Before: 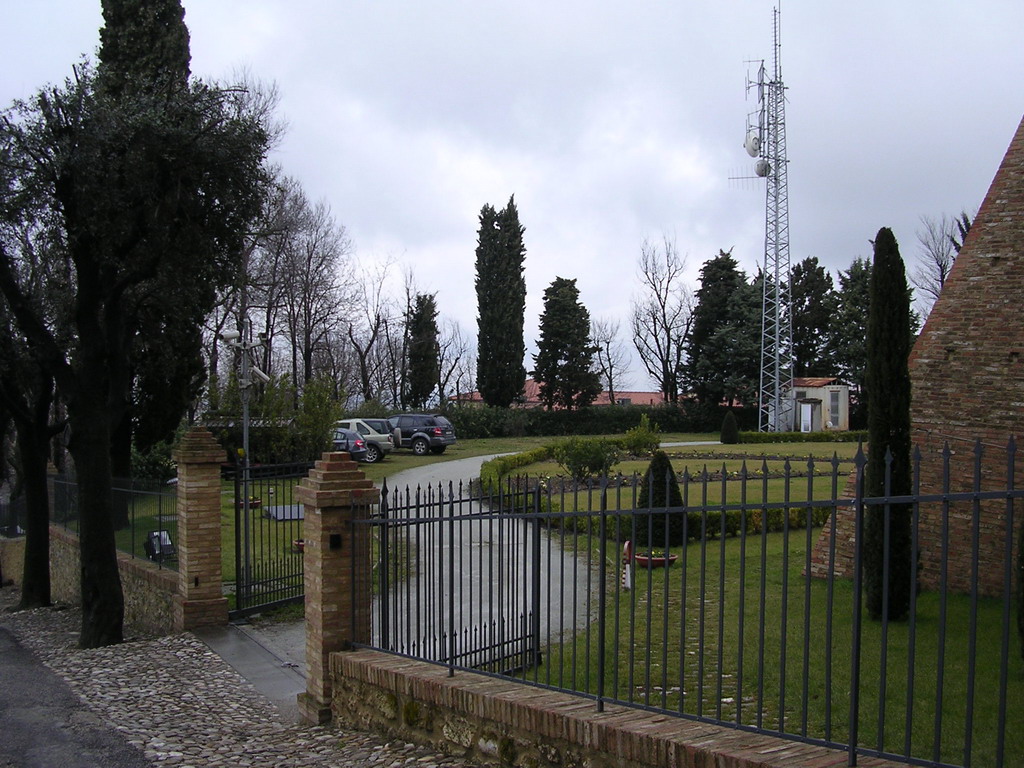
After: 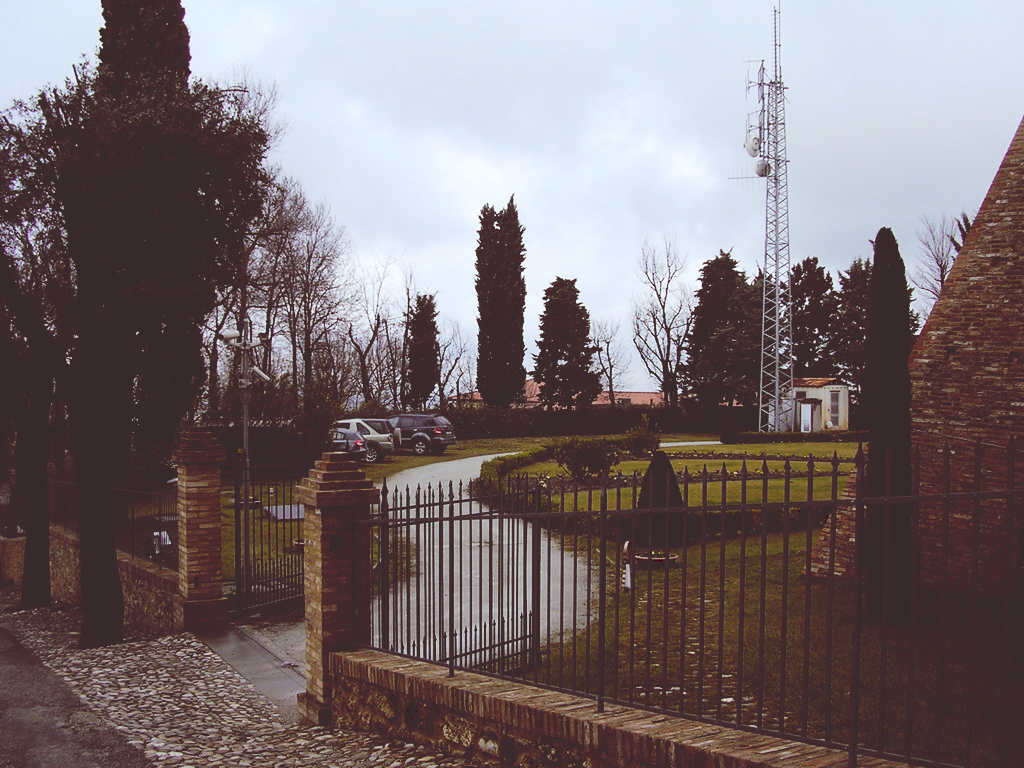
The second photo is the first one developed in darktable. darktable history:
tone curve: curves: ch0 [(0, 0) (0.003, 0.178) (0.011, 0.177) (0.025, 0.177) (0.044, 0.178) (0.069, 0.178) (0.1, 0.18) (0.136, 0.183) (0.177, 0.199) (0.224, 0.227) (0.277, 0.278) (0.335, 0.357) (0.399, 0.449) (0.468, 0.546) (0.543, 0.65) (0.623, 0.724) (0.709, 0.804) (0.801, 0.868) (0.898, 0.921) (1, 1)], preserve colors none
color look up table: target L [94.74, 95.08, 87.25, 87.79, 76.79, 54.02, 52.24, 52.19, 49.82, 29.69, 26.75, 7.028, 200.37, 94.85, 77.84, 70.85, 56.5, 56.63, 53.75, 47.99, 41.38, 35.36, 29.91, 31.1, 11.82, 6.615, 84.83, 65.49, 61.21, 63.75, 53.71, 48.31, 53.93, 49.27, 45.74, 46.06, 39.38, 31.93, 27.55, 33.33, 13.56, 14.67, 8.932, 74.64, 72.18, 59.55, 49.29, 44.66, 24.95], target a [-12, -6.388, -38.22, -47, -55.25, -35.87, -5.494, -26.04, -3.475, -12.43, -14.6, 39.29, 0, 3.366, 20.89, 22, 49.4, 36.27, 20.12, 53.96, 53.4, 35.47, 10.98, 9.374, 48.96, 38.09, 32.4, 0.281, 28.75, 70.3, 58.48, 15.17, 85.39, 31.08, 3.57, 62.82, 50.28, 37.21, 14.21, 51.34, 55.56, 60.85, 43.53, -28.74, -10.32, -16.75, -17.19, -0.054, -0.512], target b [64.57, 23.05, 67.59, -7.744, 26.33, 46.67, 46.4, 15.98, 38.15, 5.663, 45.52, 11.61, 0, 1.708, 9.135, 35.86, 31.45, 55.24, 19.83, 13.02, 70.58, 37.78, 51.04, 8.3, 19.87, 10.87, -19.89, 1.903, -3.586, -52.93, -10.41, -70.74, -60.32, -21.22, 3.386, -36.78, -11.64, -5.974, -38.13, -49.66, -34.12, -57.65, 14.8, -28.87, -35.05, -50.12, -16.7, -35.92, -10.79], num patches 49
